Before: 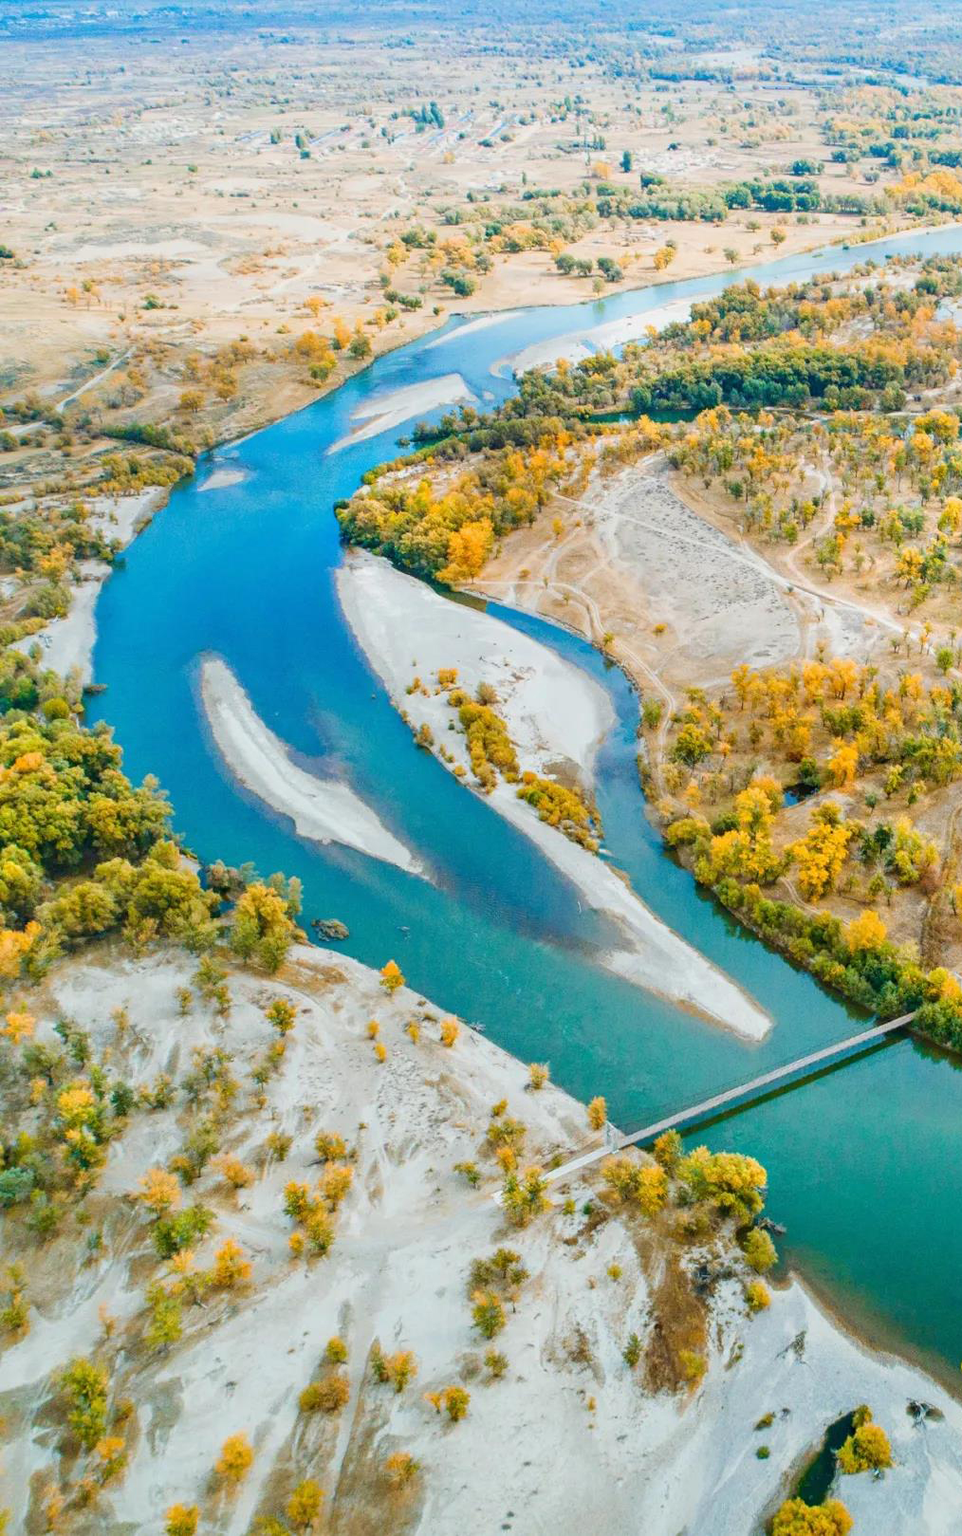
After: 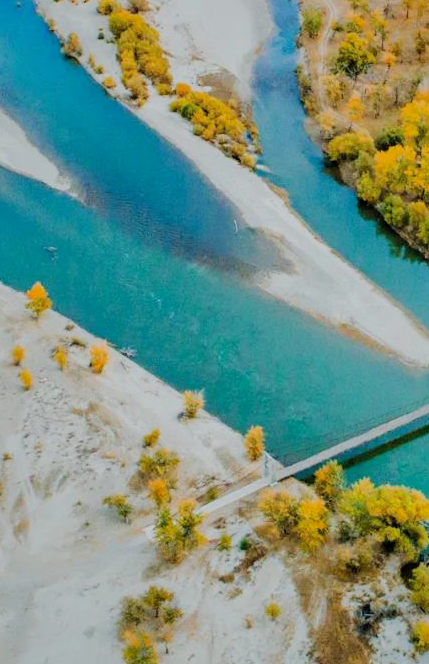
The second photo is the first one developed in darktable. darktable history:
crop: left 37.074%, top 45.133%, right 20.533%, bottom 13.823%
color correction: highlights a* 0.004, highlights b* -0.522
filmic rgb: black relative exposure -5.12 EV, white relative exposure 3.98 EV, hardness 2.89, contrast 1.298, highlights saturation mix -30.92%
shadows and highlights: shadows 40.28, highlights -59.91
